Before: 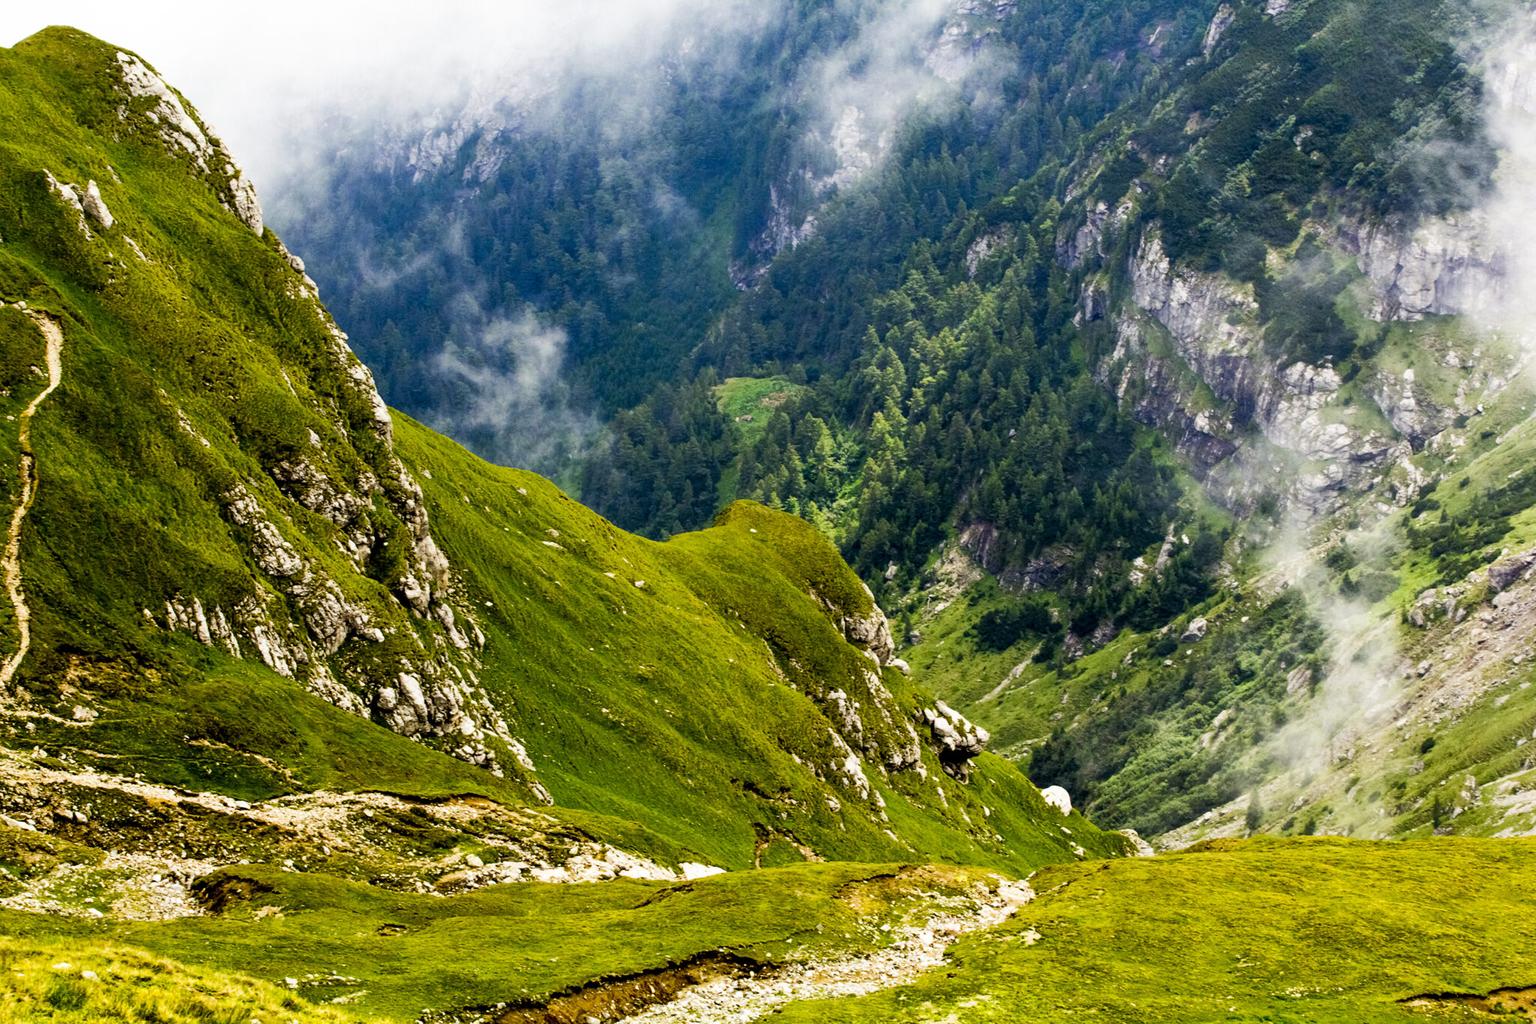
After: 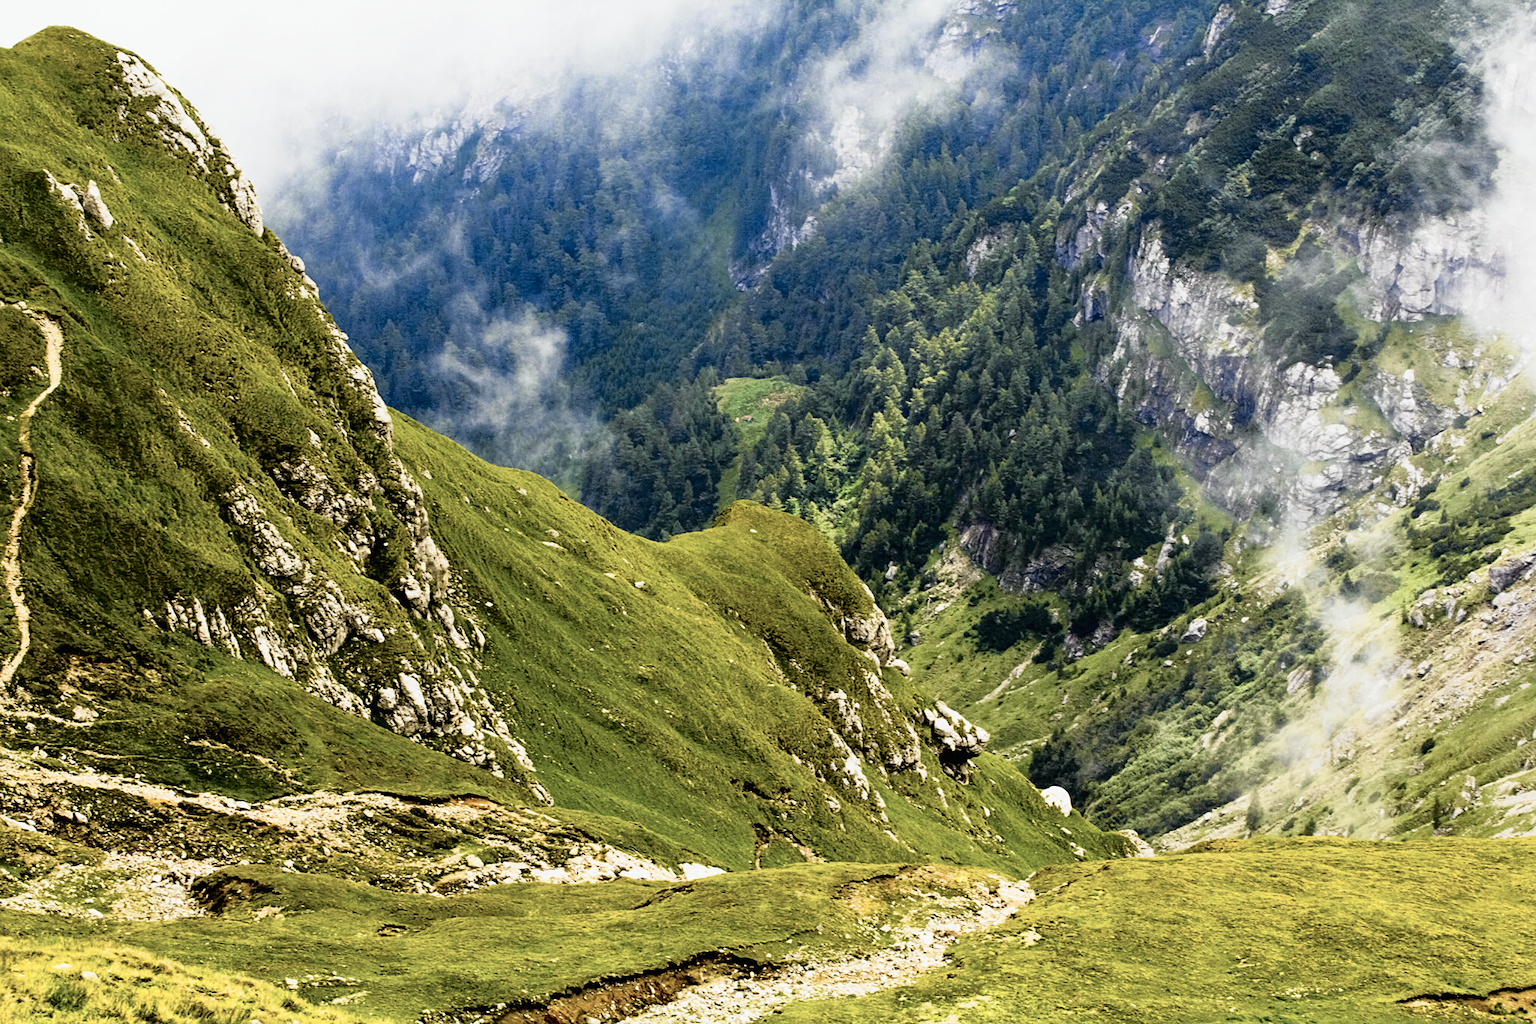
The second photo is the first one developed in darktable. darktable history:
tone curve: curves: ch0 [(0, 0.009) (0.105, 0.08) (0.195, 0.18) (0.283, 0.316) (0.384, 0.434) (0.485, 0.531) (0.638, 0.69) (0.81, 0.872) (1, 0.977)]; ch1 [(0, 0) (0.161, 0.092) (0.35, 0.33) (0.379, 0.401) (0.456, 0.469) (0.502, 0.5) (0.525, 0.514) (0.586, 0.604) (0.642, 0.645) (0.858, 0.817) (1, 0.942)]; ch2 [(0, 0) (0.371, 0.362) (0.437, 0.437) (0.48, 0.49) (0.53, 0.515) (0.56, 0.571) (0.622, 0.606) (0.881, 0.795) (1, 0.929)], color space Lab, independent channels, preserve colors none
sharpen: amount 0.2
